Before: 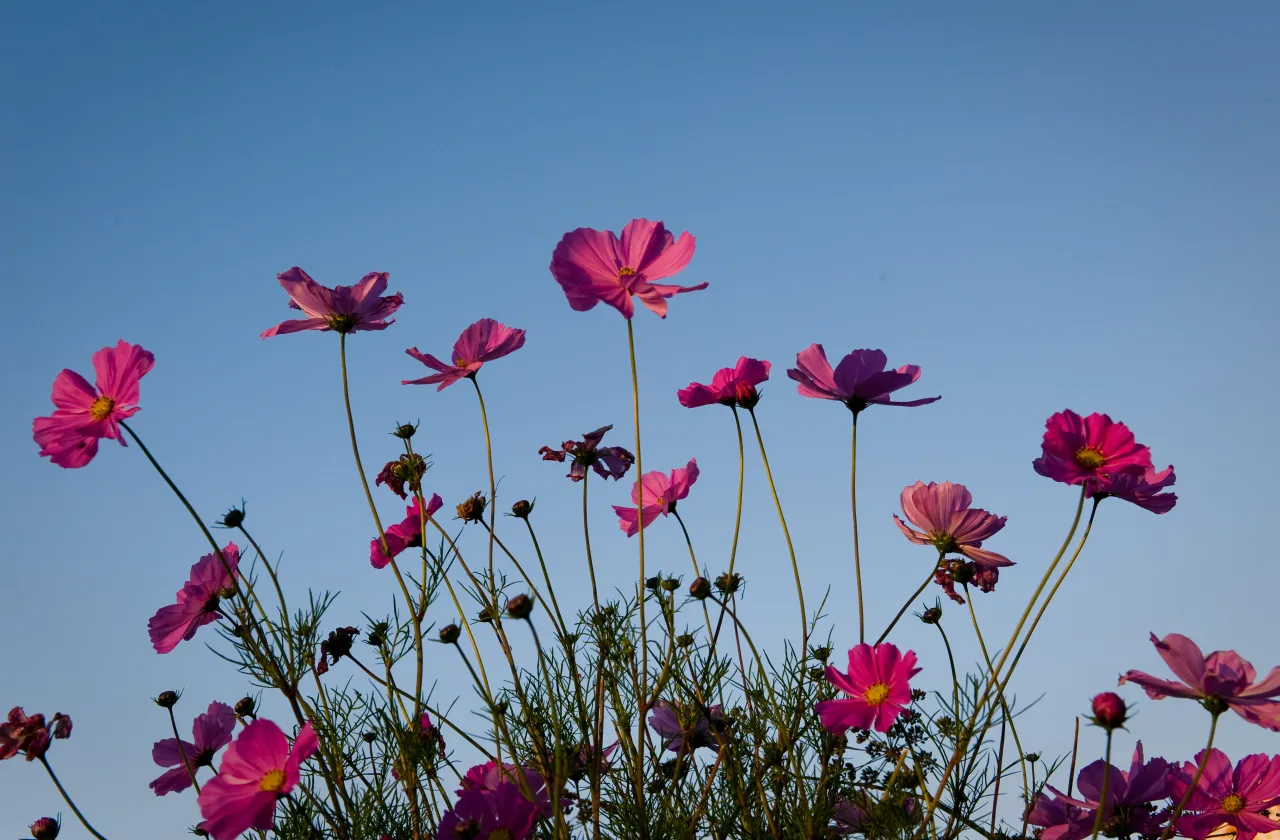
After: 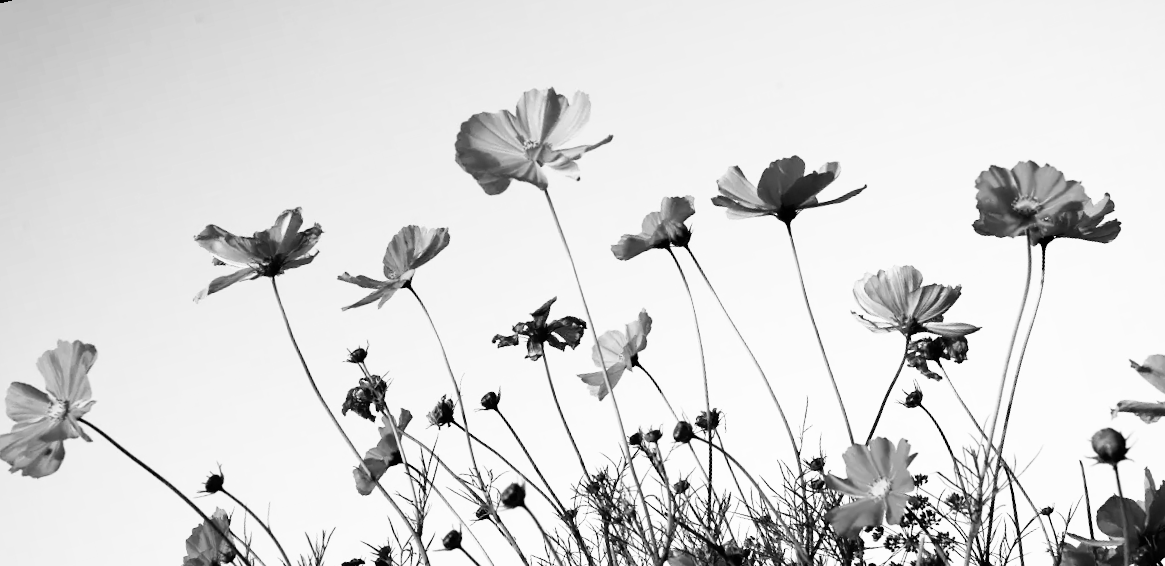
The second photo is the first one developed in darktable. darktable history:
base curve: curves: ch0 [(0, 0) (0.012, 0.01) (0.073, 0.168) (0.31, 0.711) (0.645, 0.957) (1, 1)], preserve colors none
color correction: highlights a* -4.73, highlights b* 5.06, saturation 0.97
exposure: black level correction 0, exposure 0.7 EV, compensate exposure bias true, compensate highlight preservation false
contrast brightness saturation: contrast 0.1, saturation -0.36
rotate and perspective: rotation -14.8°, crop left 0.1, crop right 0.903, crop top 0.25, crop bottom 0.748
monochrome: on, module defaults
color contrast: green-magenta contrast 0.3, blue-yellow contrast 0.15
